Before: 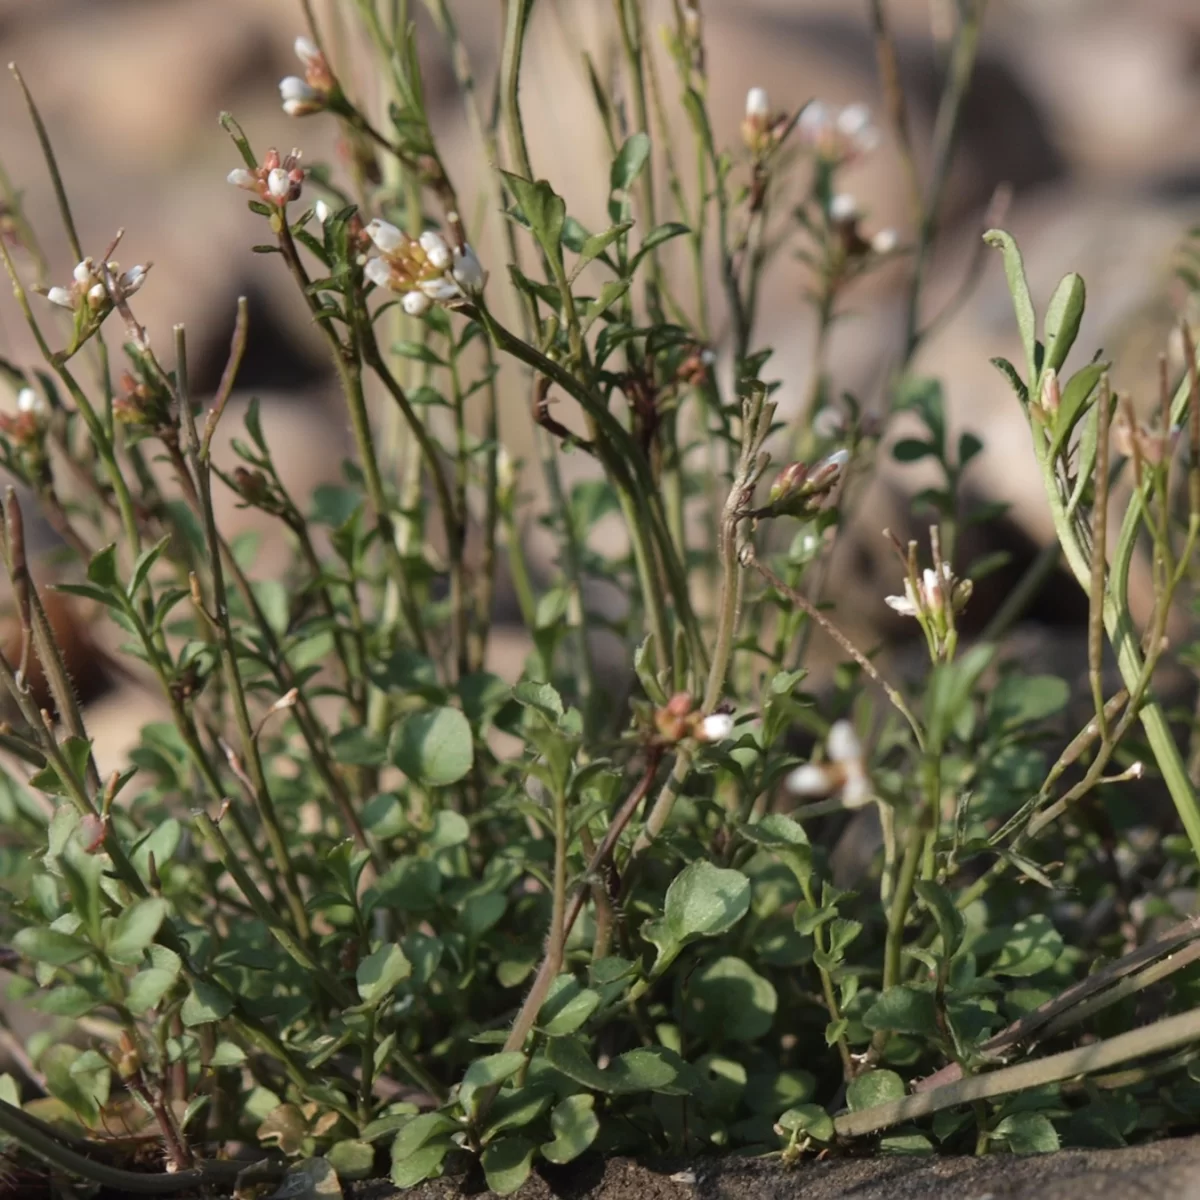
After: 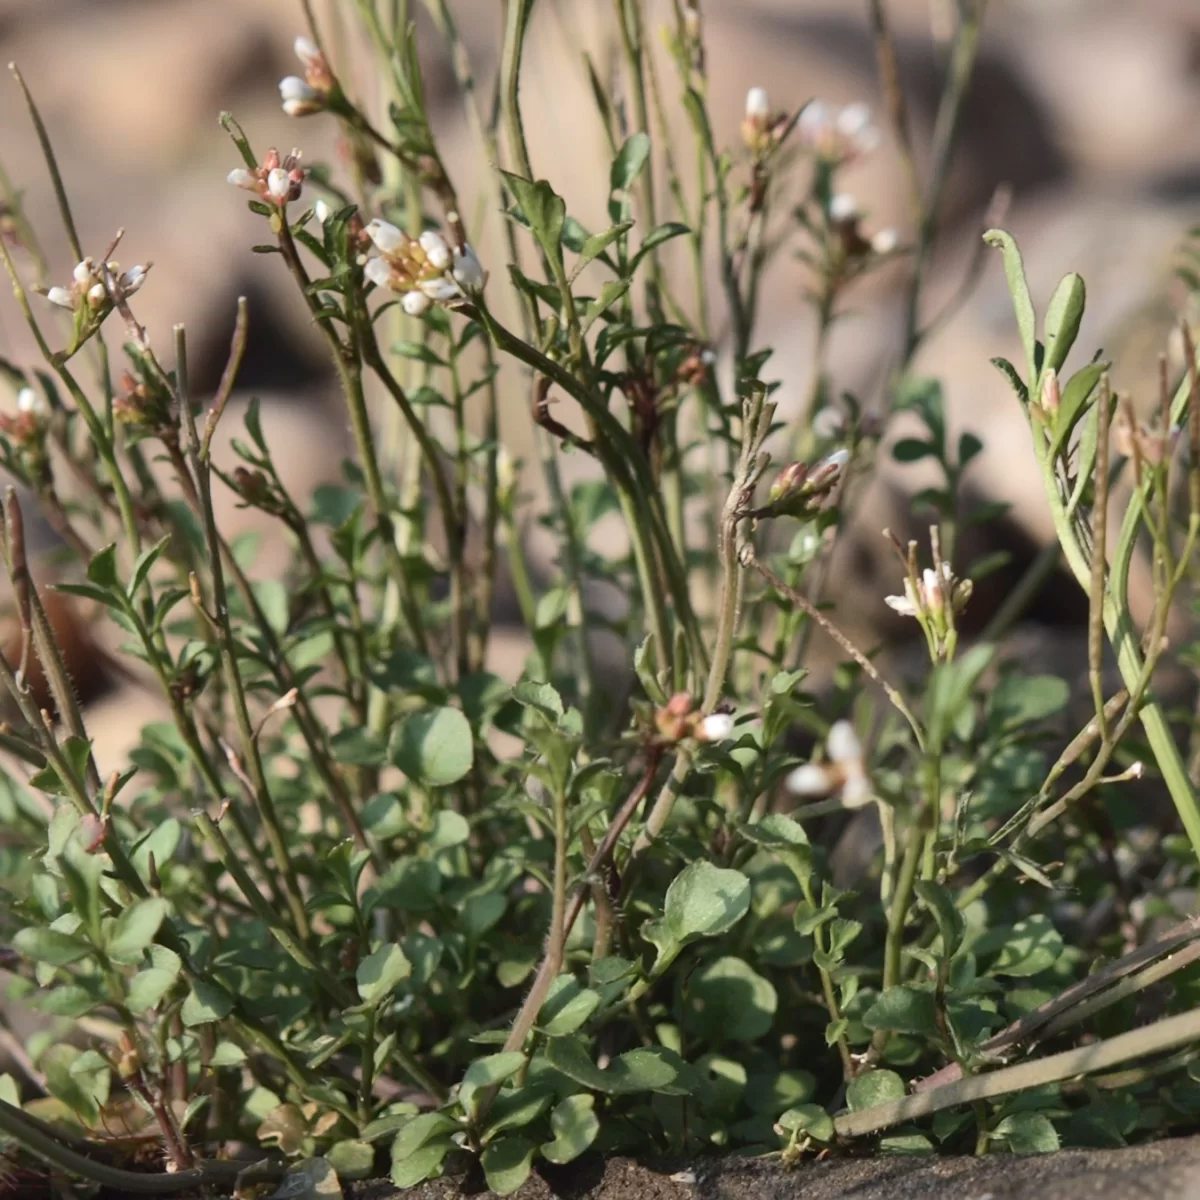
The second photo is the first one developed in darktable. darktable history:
contrast brightness saturation: contrast 0.24, brightness 0.094
shadows and highlights: on, module defaults
